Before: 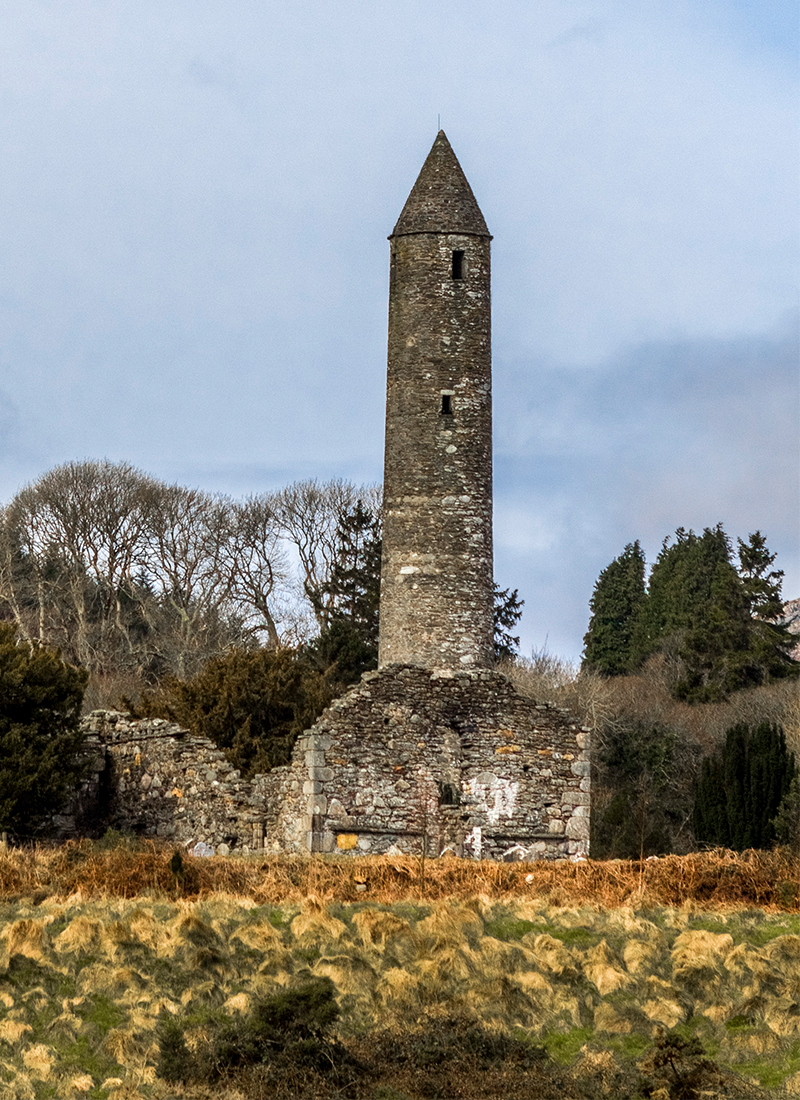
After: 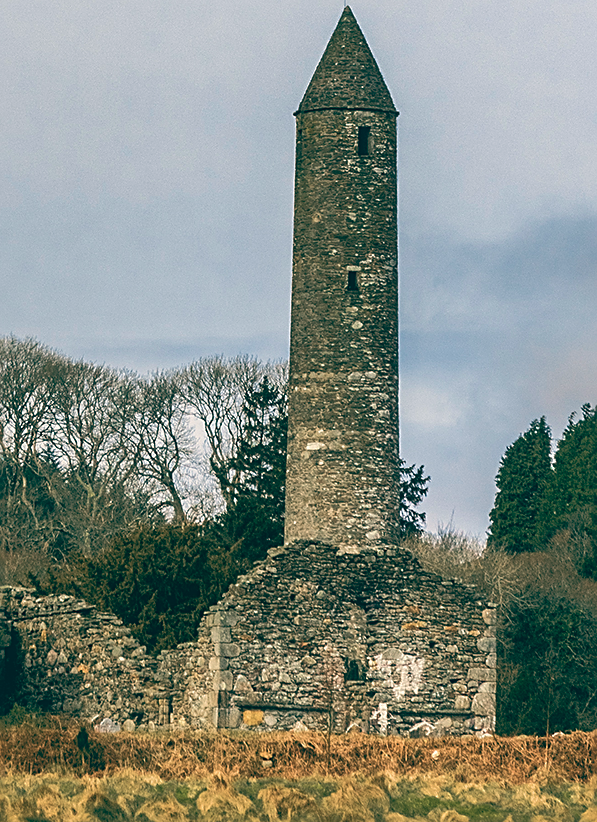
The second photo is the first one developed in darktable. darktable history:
shadows and highlights: on, module defaults
contrast brightness saturation: contrast 0.11, saturation -0.17
sharpen: on, module defaults
contrast equalizer: octaves 7, y [[0.6 ×6], [0.55 ×6], [0 ×6], [0 ×6], [0 ×6]], mix -0.3
crop and rotate: left 11.831%, top 11.346%, right 13.429%, bottom 13.899%
color balance: lift [1.005, 0.99, 1.007, 1.01], gamma [1, 0.979, 1.011, 1.021], gain [0.923, 1.098, 1.025, 0.902], input saturation 90.45%, contrast 7.73%, output saturation 105.91%
velvia: on, module defaults
